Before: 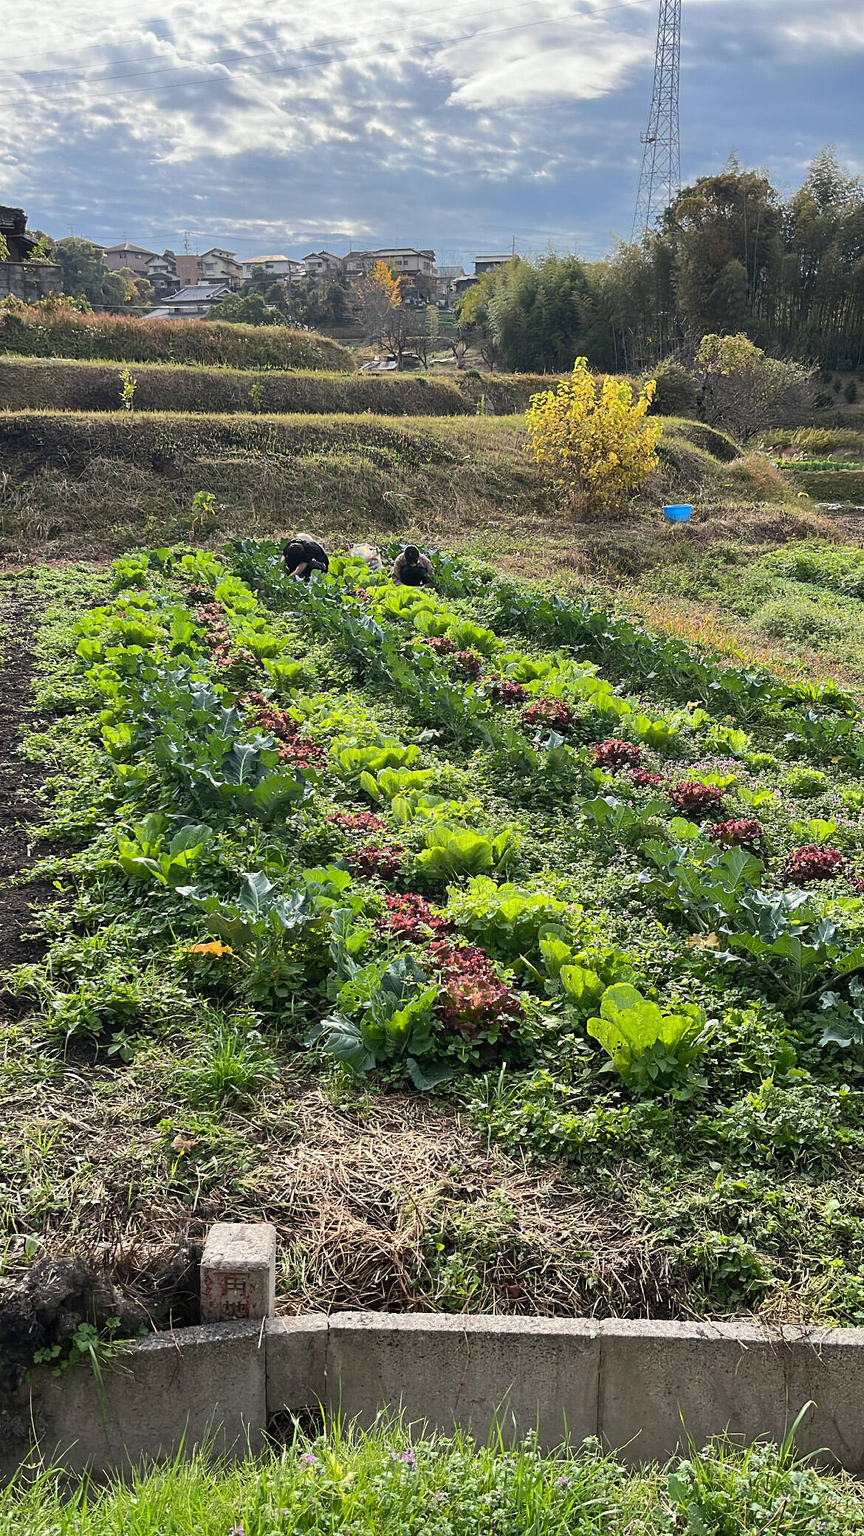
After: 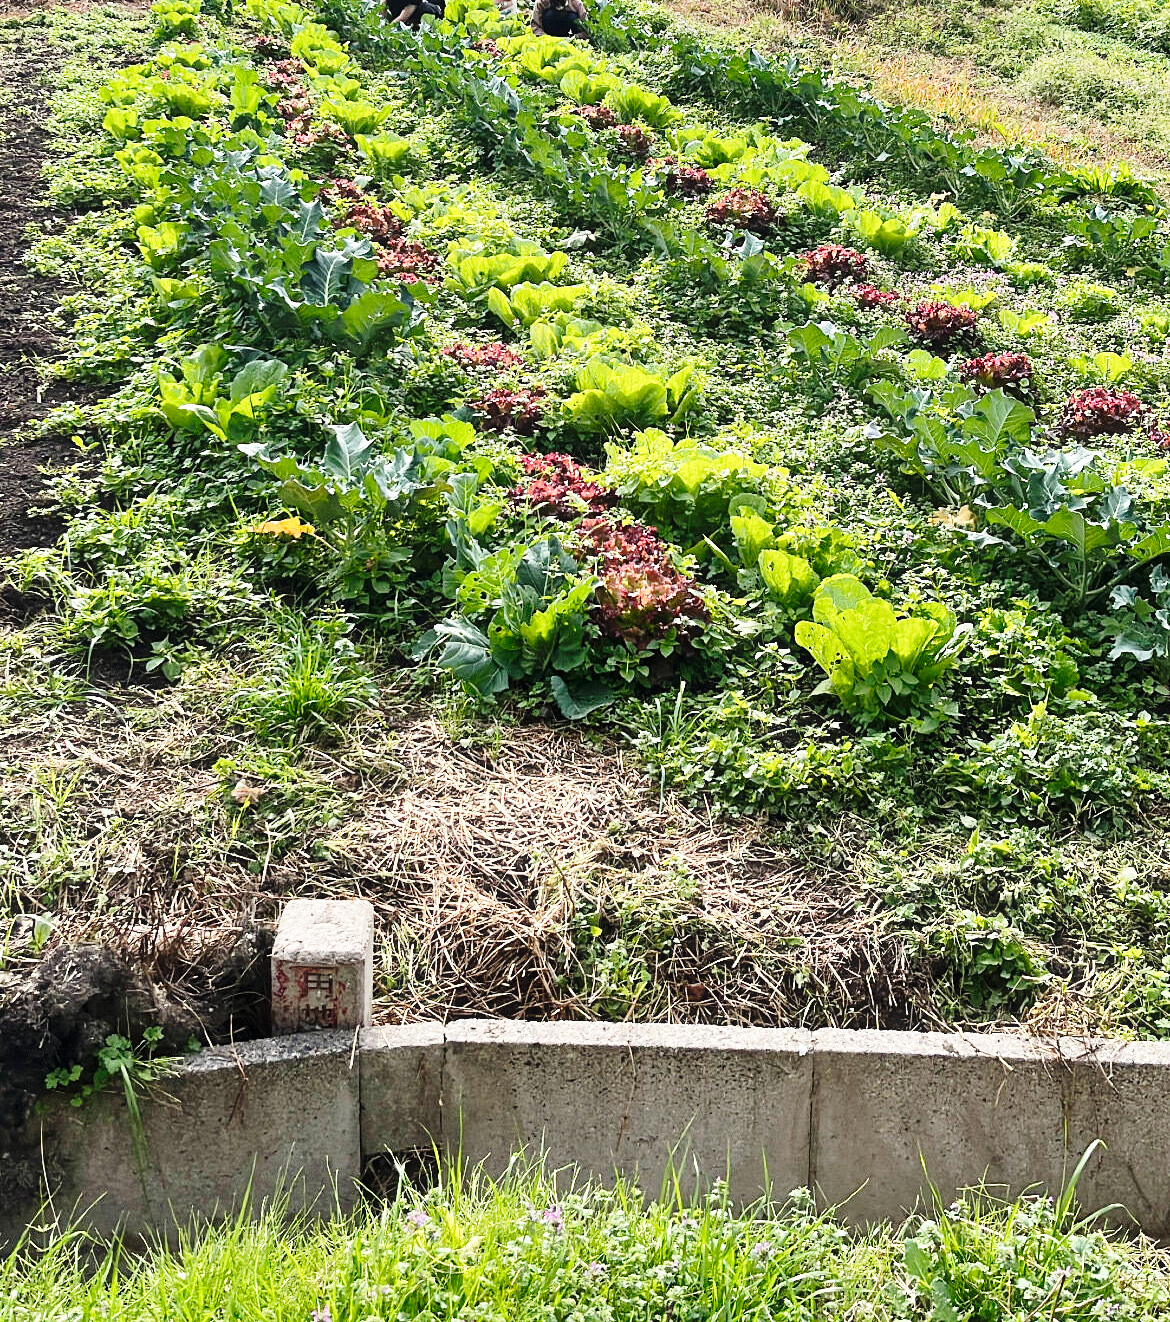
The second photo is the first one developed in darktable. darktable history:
bloom: size 3%, threshold 100%, strength 0%
base curve: curves: ch0 [(0, 0) (0.028, 0.03) (0.121, 0.232) (0.46, 0.748) (0.859, 0.968) (1, 1)], preserve colors none
crop and rotate: top 36.435%
